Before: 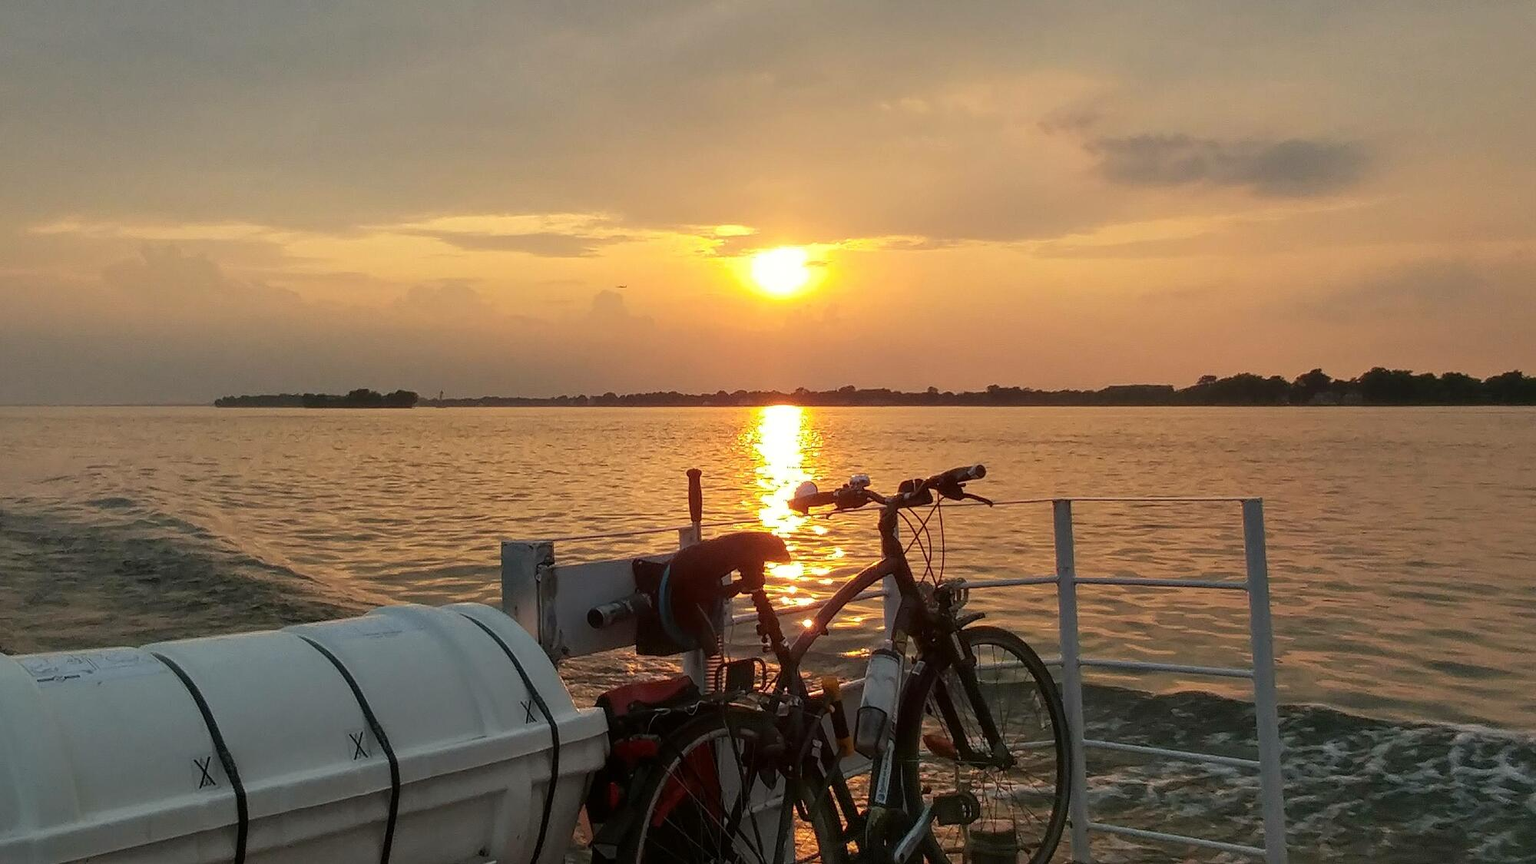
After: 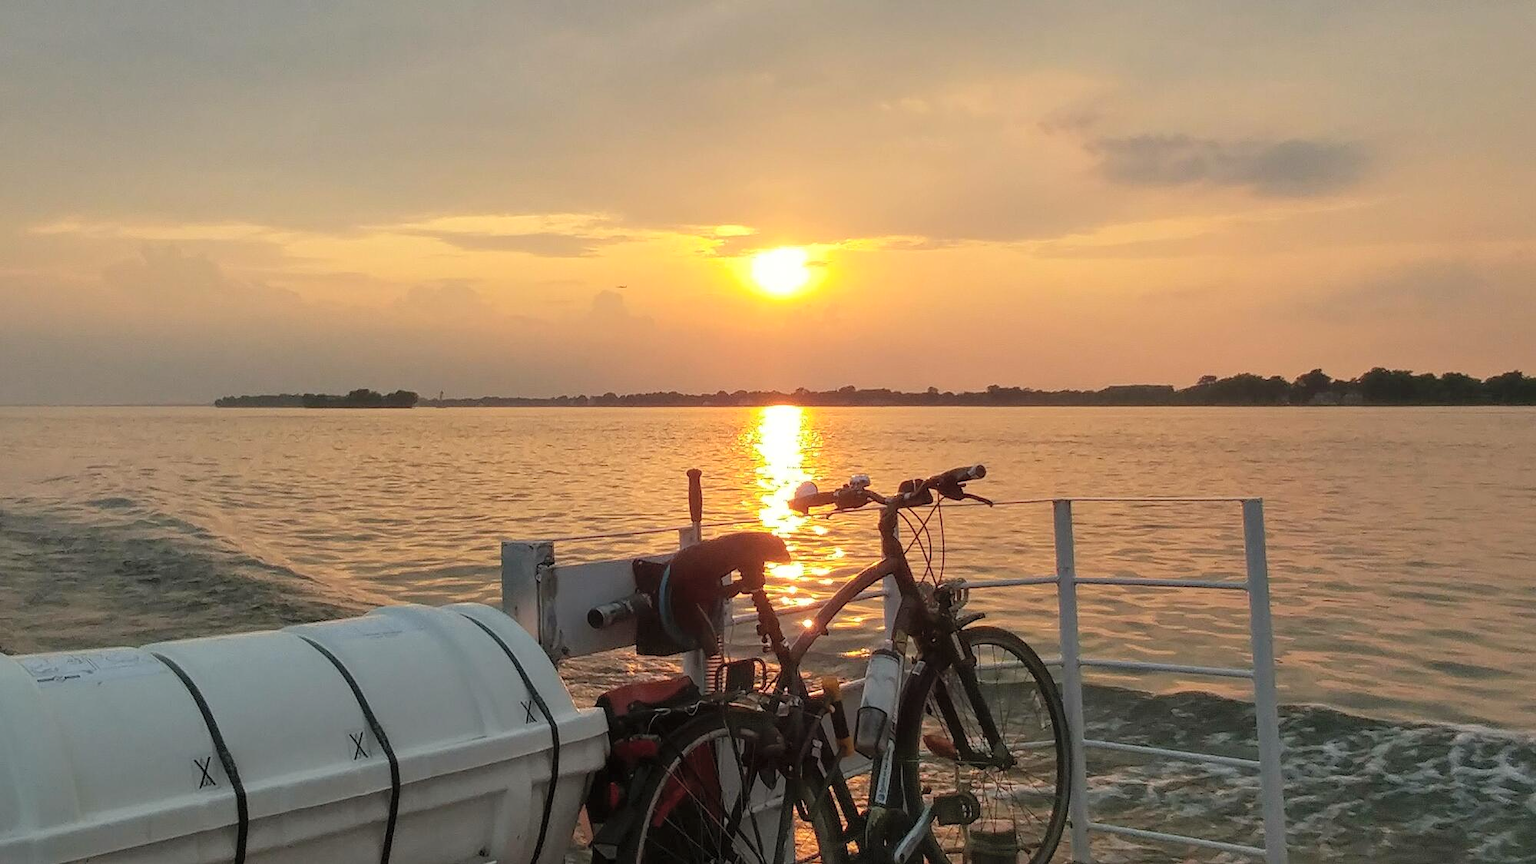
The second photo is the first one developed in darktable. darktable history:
contrast brightness saturation: brightness 0.14
